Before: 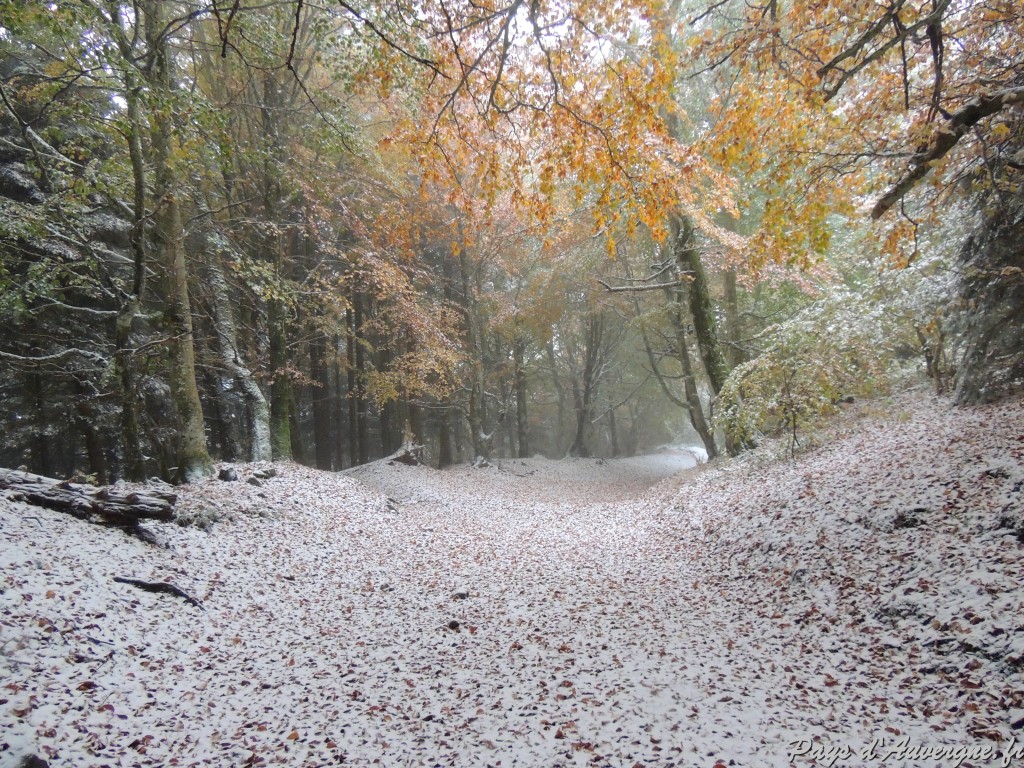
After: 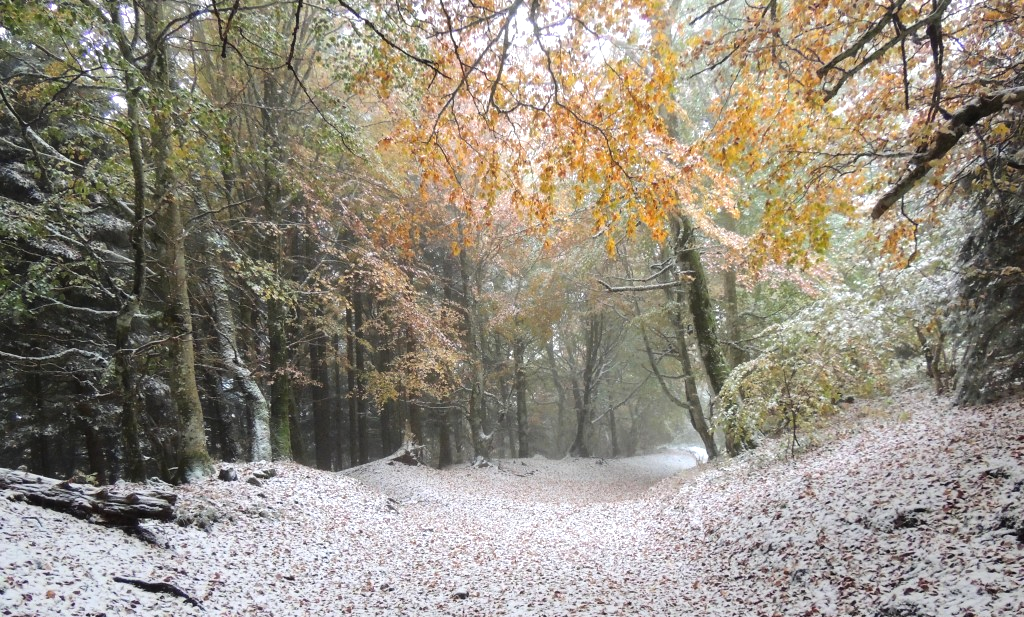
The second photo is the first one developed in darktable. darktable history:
tone equalizer: -8 EV -0.417 EV, -7 EV -0.389 EV, -6 EV -0.333 EV, -5 EV -0.222 EV, -3 EV 0.222 EV, -2 EV 0.333 EV, -1 EV 0.389 EV, +0 EV 0.417 EV, edges refinement/feathering 500, mask exposure compensation -1.57 EV, preserve details no
crop: bottom 19.644%
